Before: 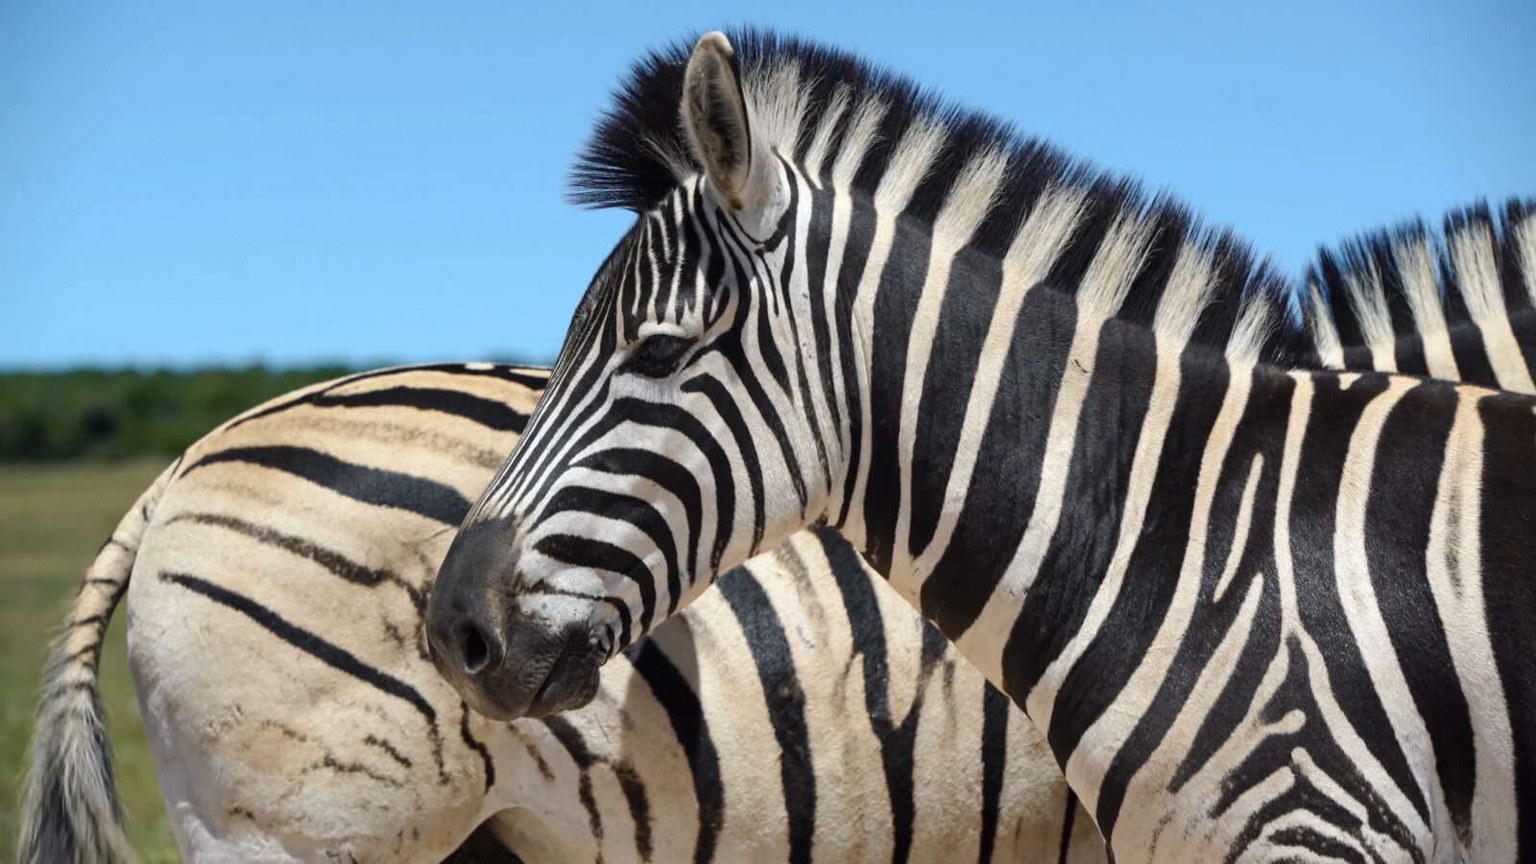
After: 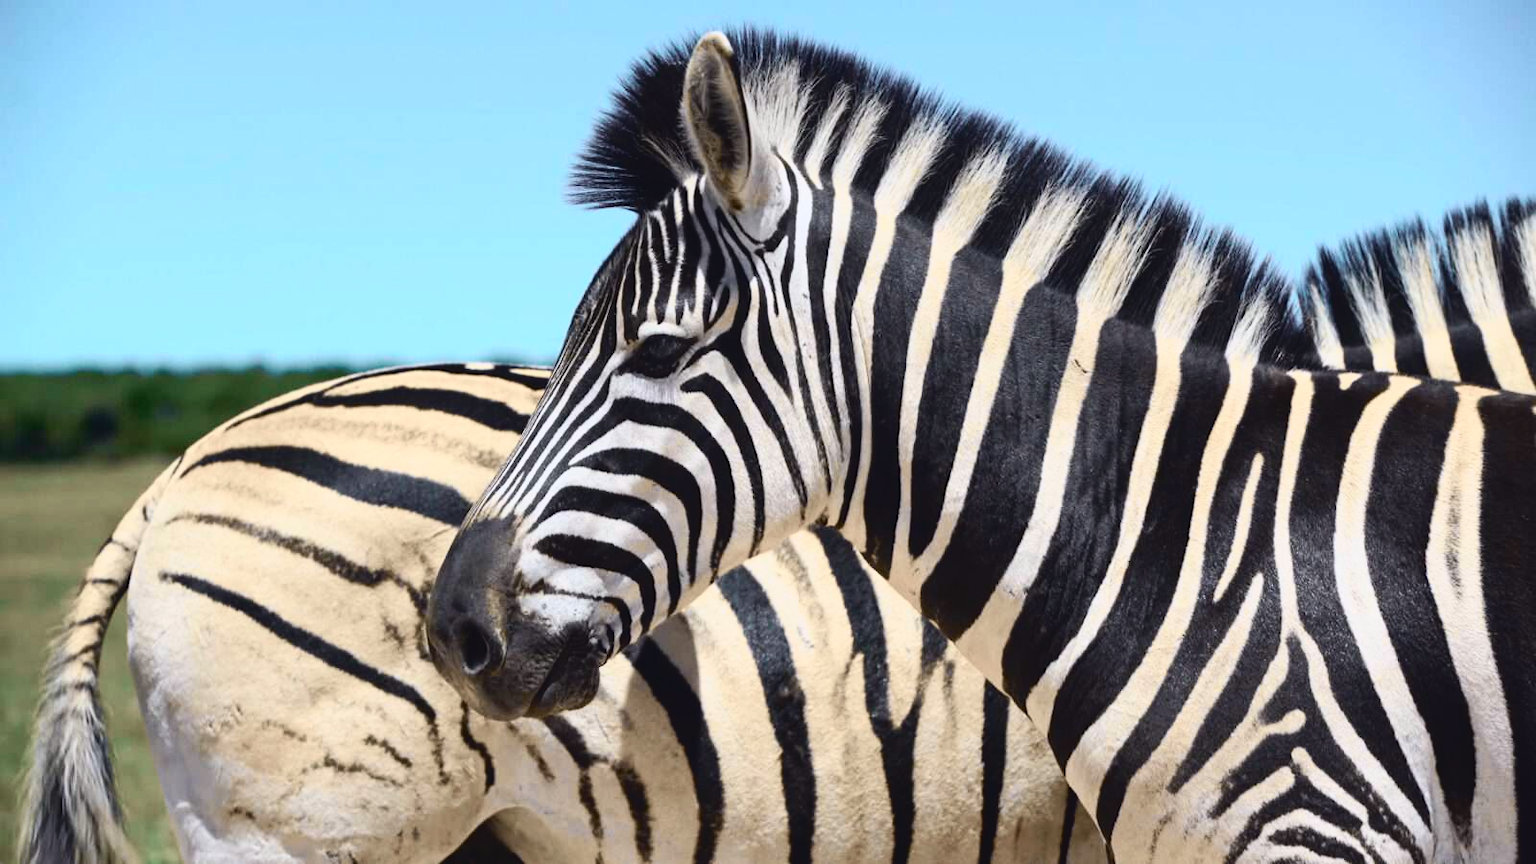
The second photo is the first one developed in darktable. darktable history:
tone curve: curves: ch0 [(0, 0.039) (0.104, 0.094) (0.285, 0.301) (0.673, 0.796) (0.845, 0.932) (0.994, 0.971)]; ch1 [(0, 0) (0.356, 0.385) (0.424, 0.405) (0.498, 0.502) (0.586, 0.57) (0.657, 0.642) (1, 1)]; ch2 [(0, 0) (0.424, 0.438) (0.46, 0.453) (0.515, 0.505) (0.557, 0.57) (0.612, 0.583) (0.722, 0.67) (1, 1)], color space Lab, independent channels, preserve colors none
